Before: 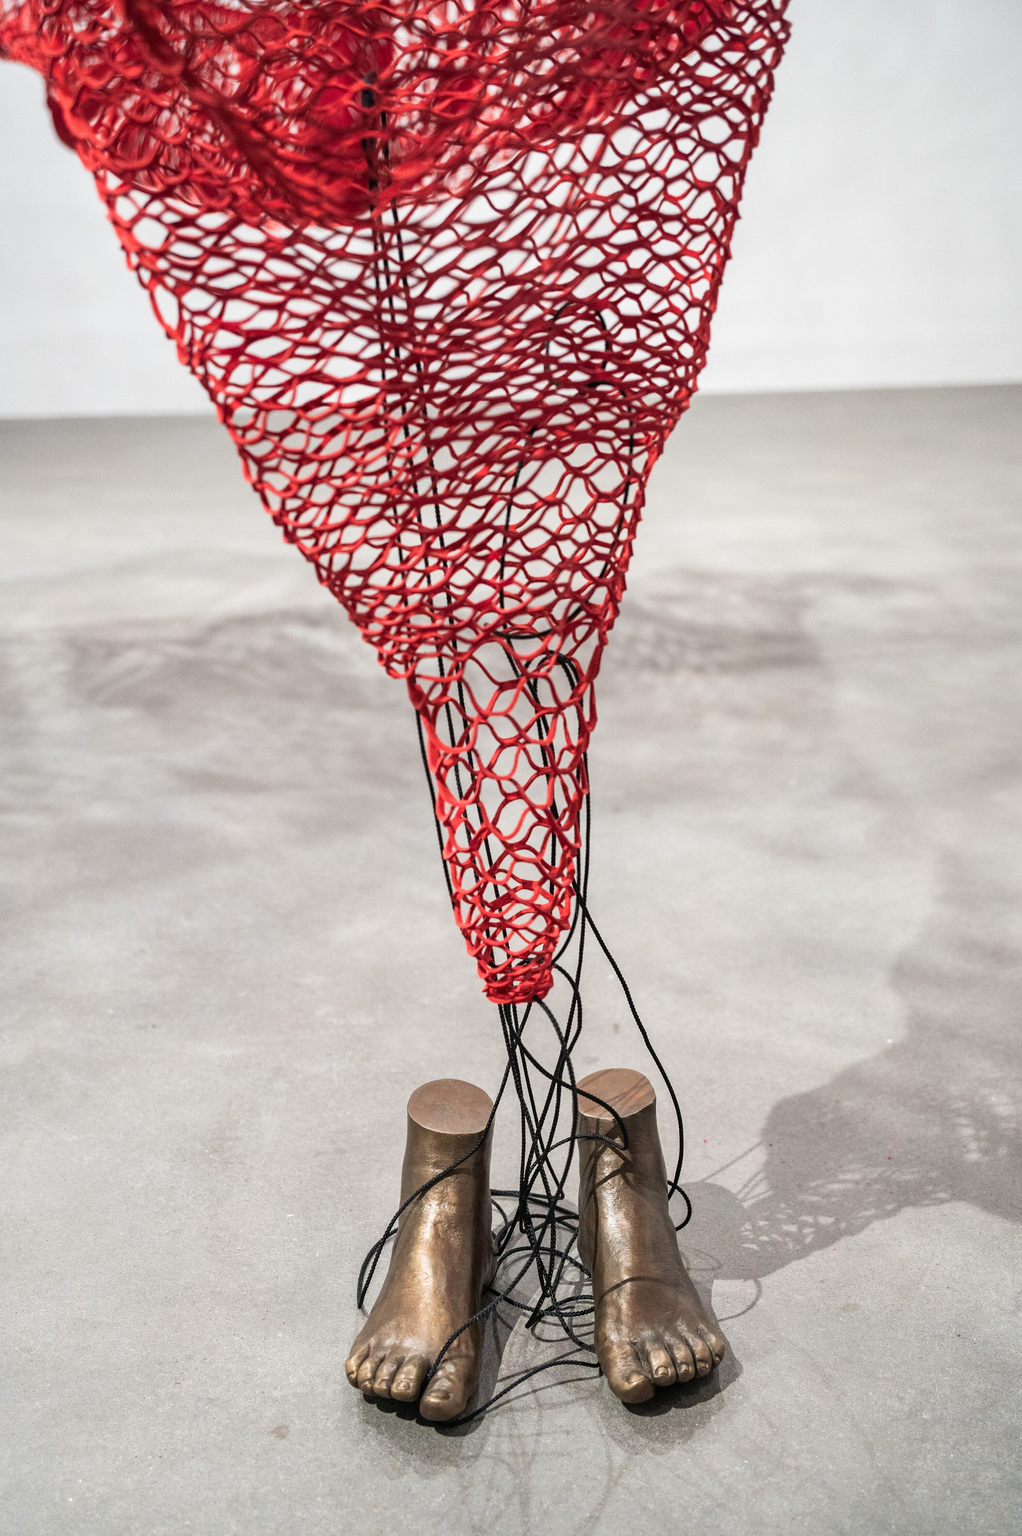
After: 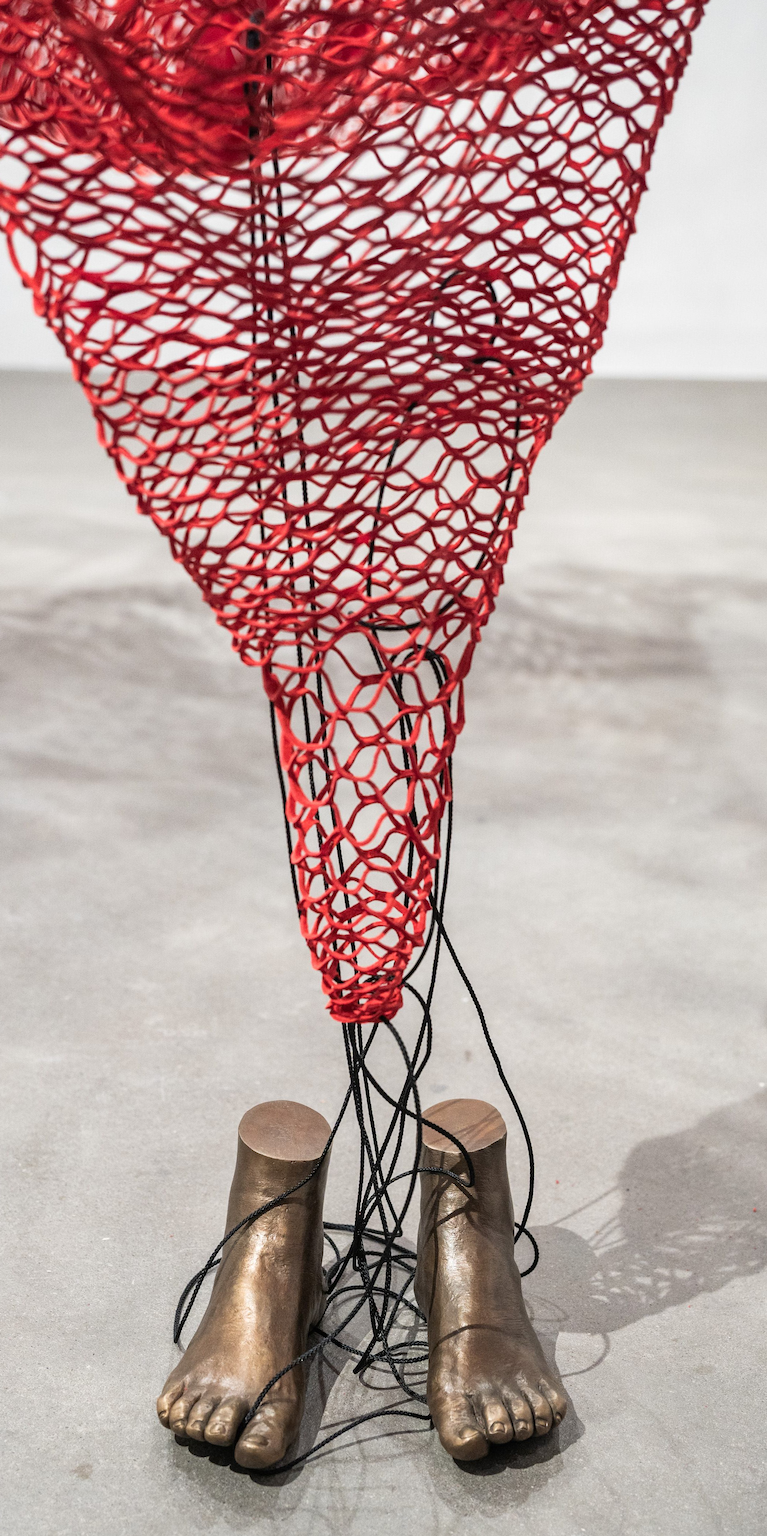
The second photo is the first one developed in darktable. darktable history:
crop and rotate: angle -3.01°, left 13.96%, top 0.027%, right 11.012%, bottom 0.093%
